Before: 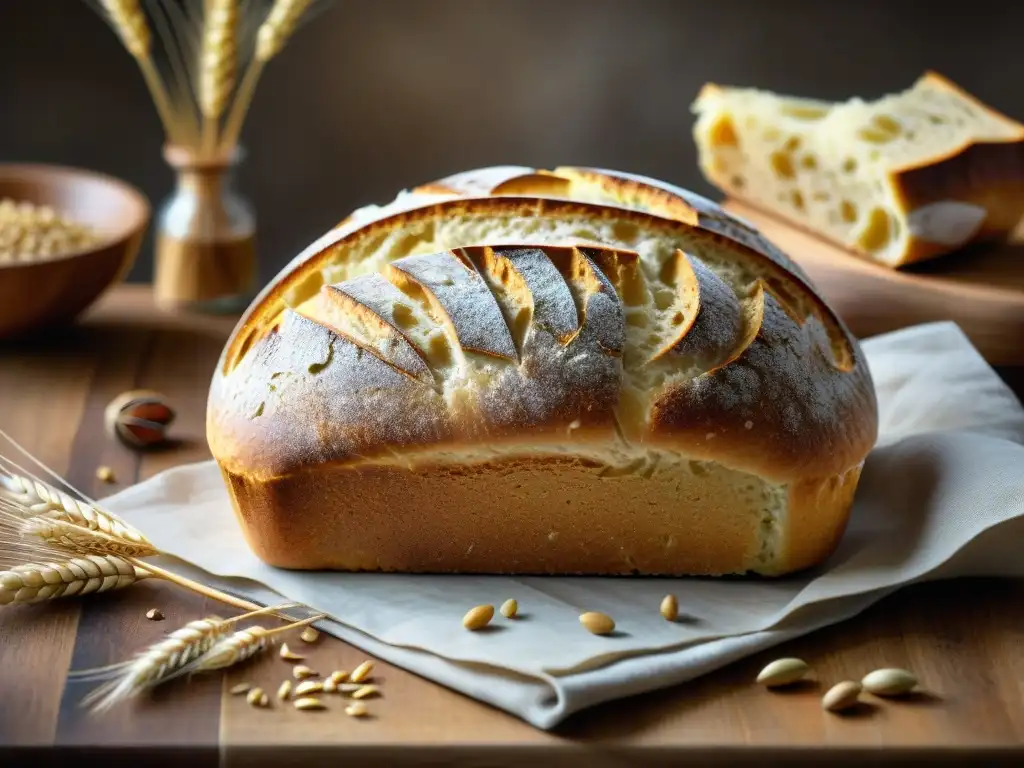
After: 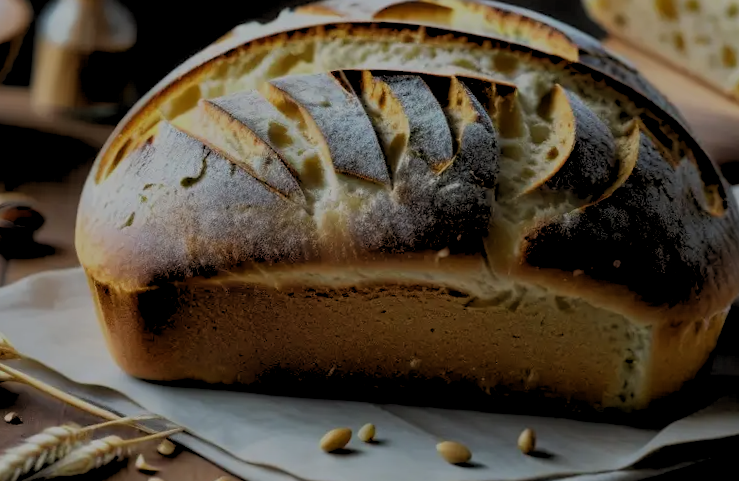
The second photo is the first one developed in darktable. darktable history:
rgb levels: levels [[0.013, 0.434, 0.89], [0, 0.5, 1], [0, 0.5, 1]]
crop and rotate: angle -3.37°, left 9.79%, top 20.73%, right 12.42%, bottom 11.82%
exposure: exposure -1.468 EV, compensate highlight preservation false
